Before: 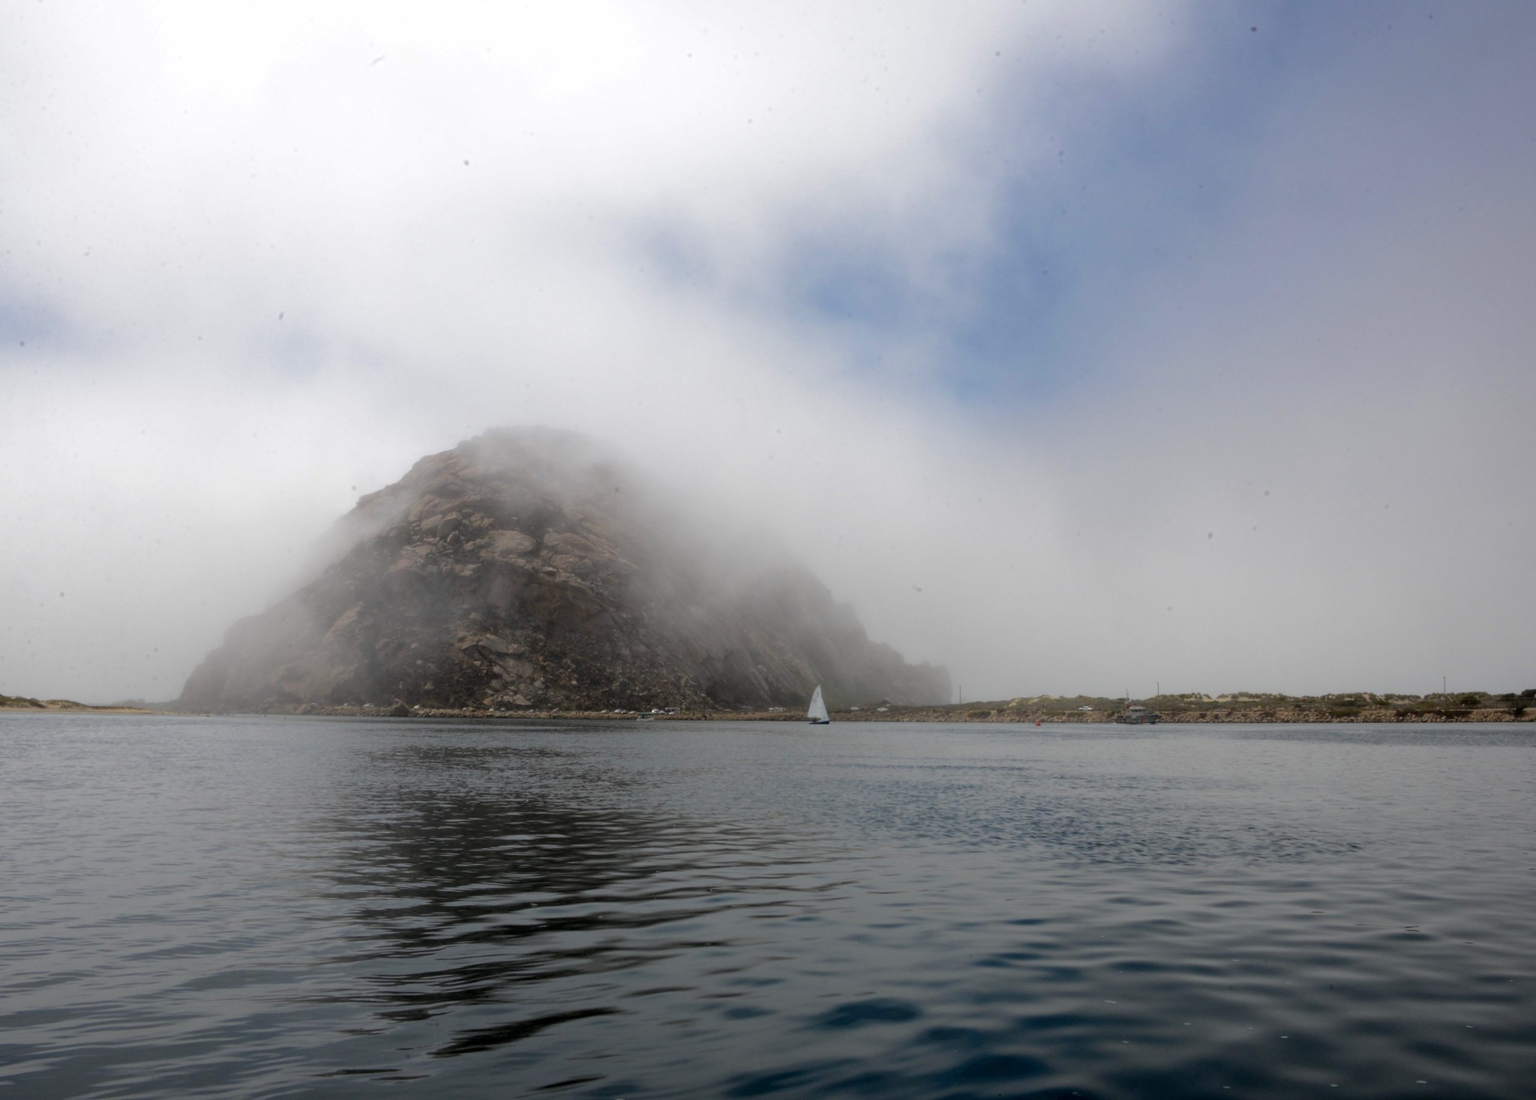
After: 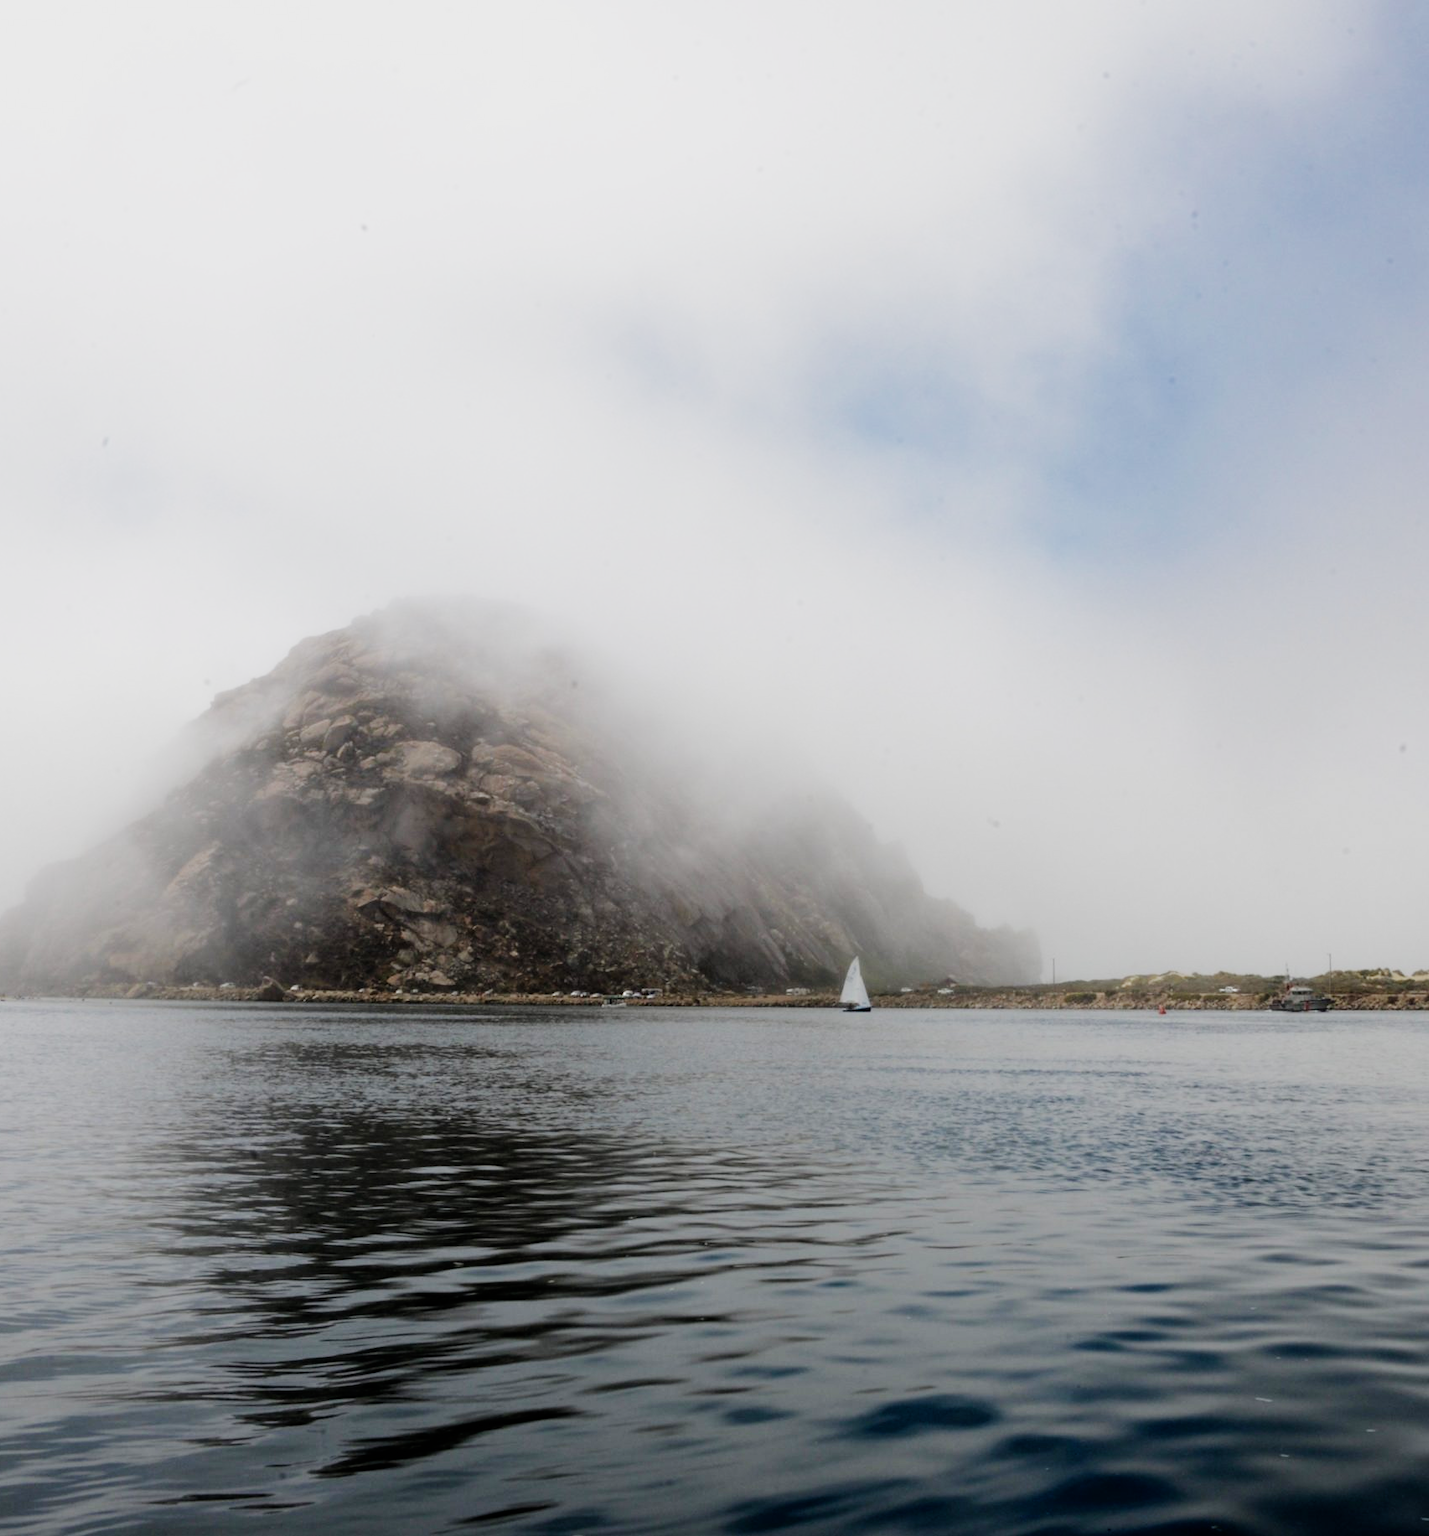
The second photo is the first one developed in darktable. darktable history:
exposure: exposure 0.556 EV, compensate highlight preservation false
crop and rotate: left 13.409%, right 19.924%
sigmoid: contrast 1.6, skew -0.2, preserve hue 0%, red attenuation 0.1, red rotation 0.035, green attenuation 0.1, green rotation -0.017, blue attenuation 0.15, blue rotation -0.052, base primaries Rec2020
